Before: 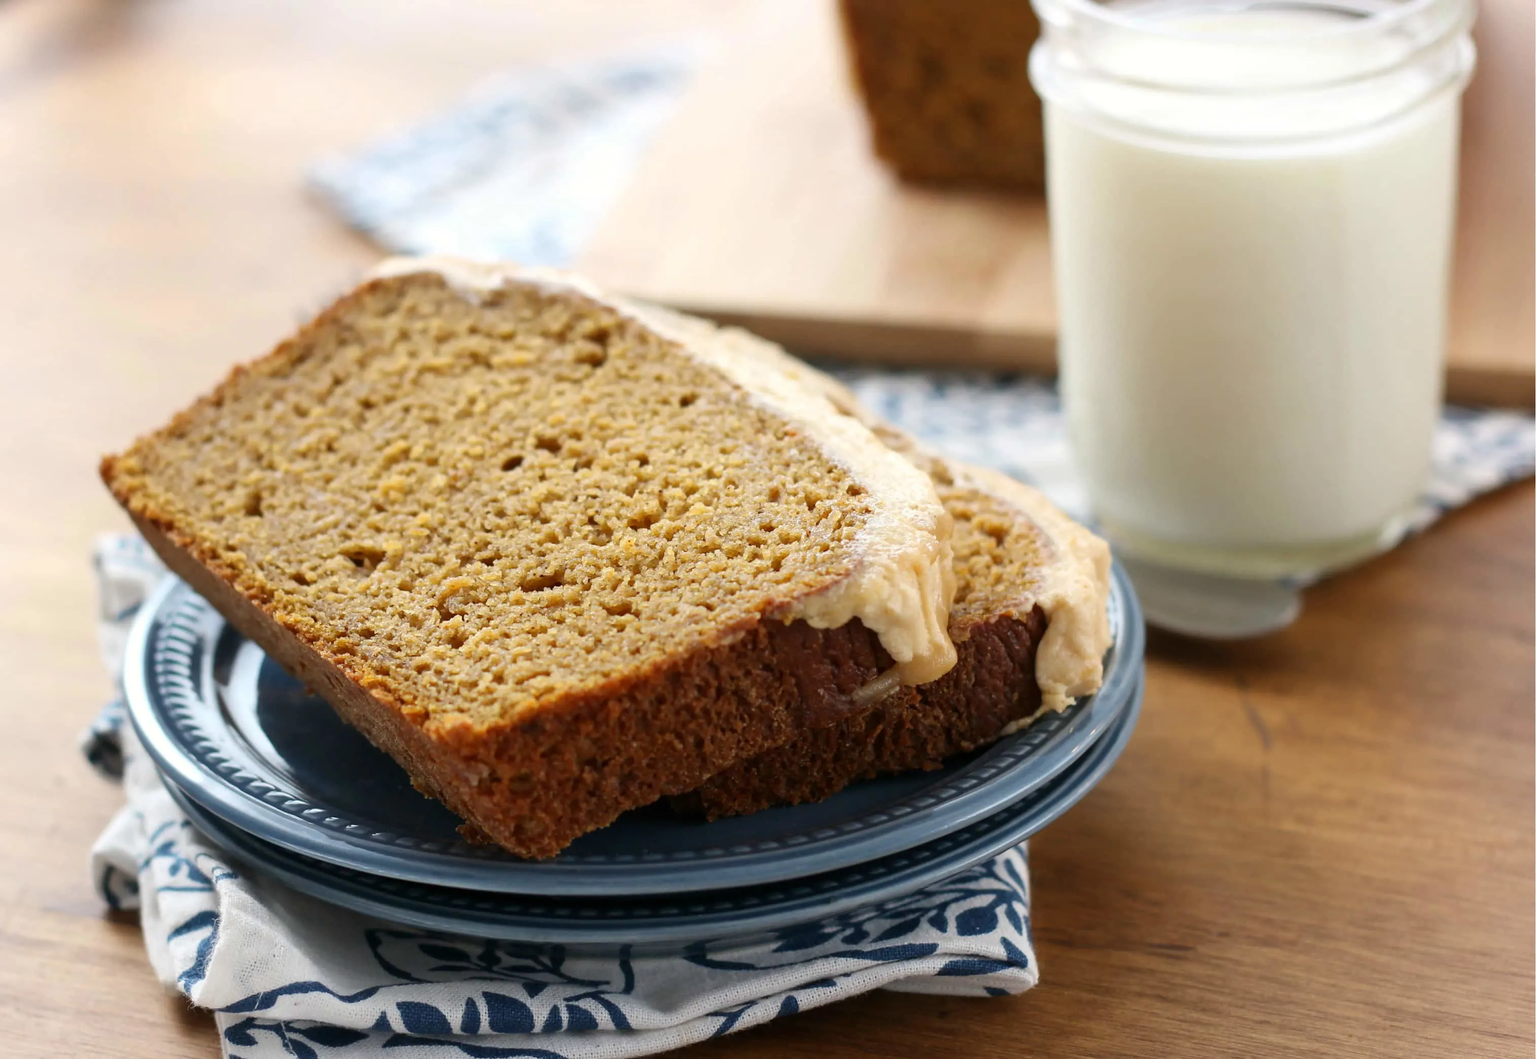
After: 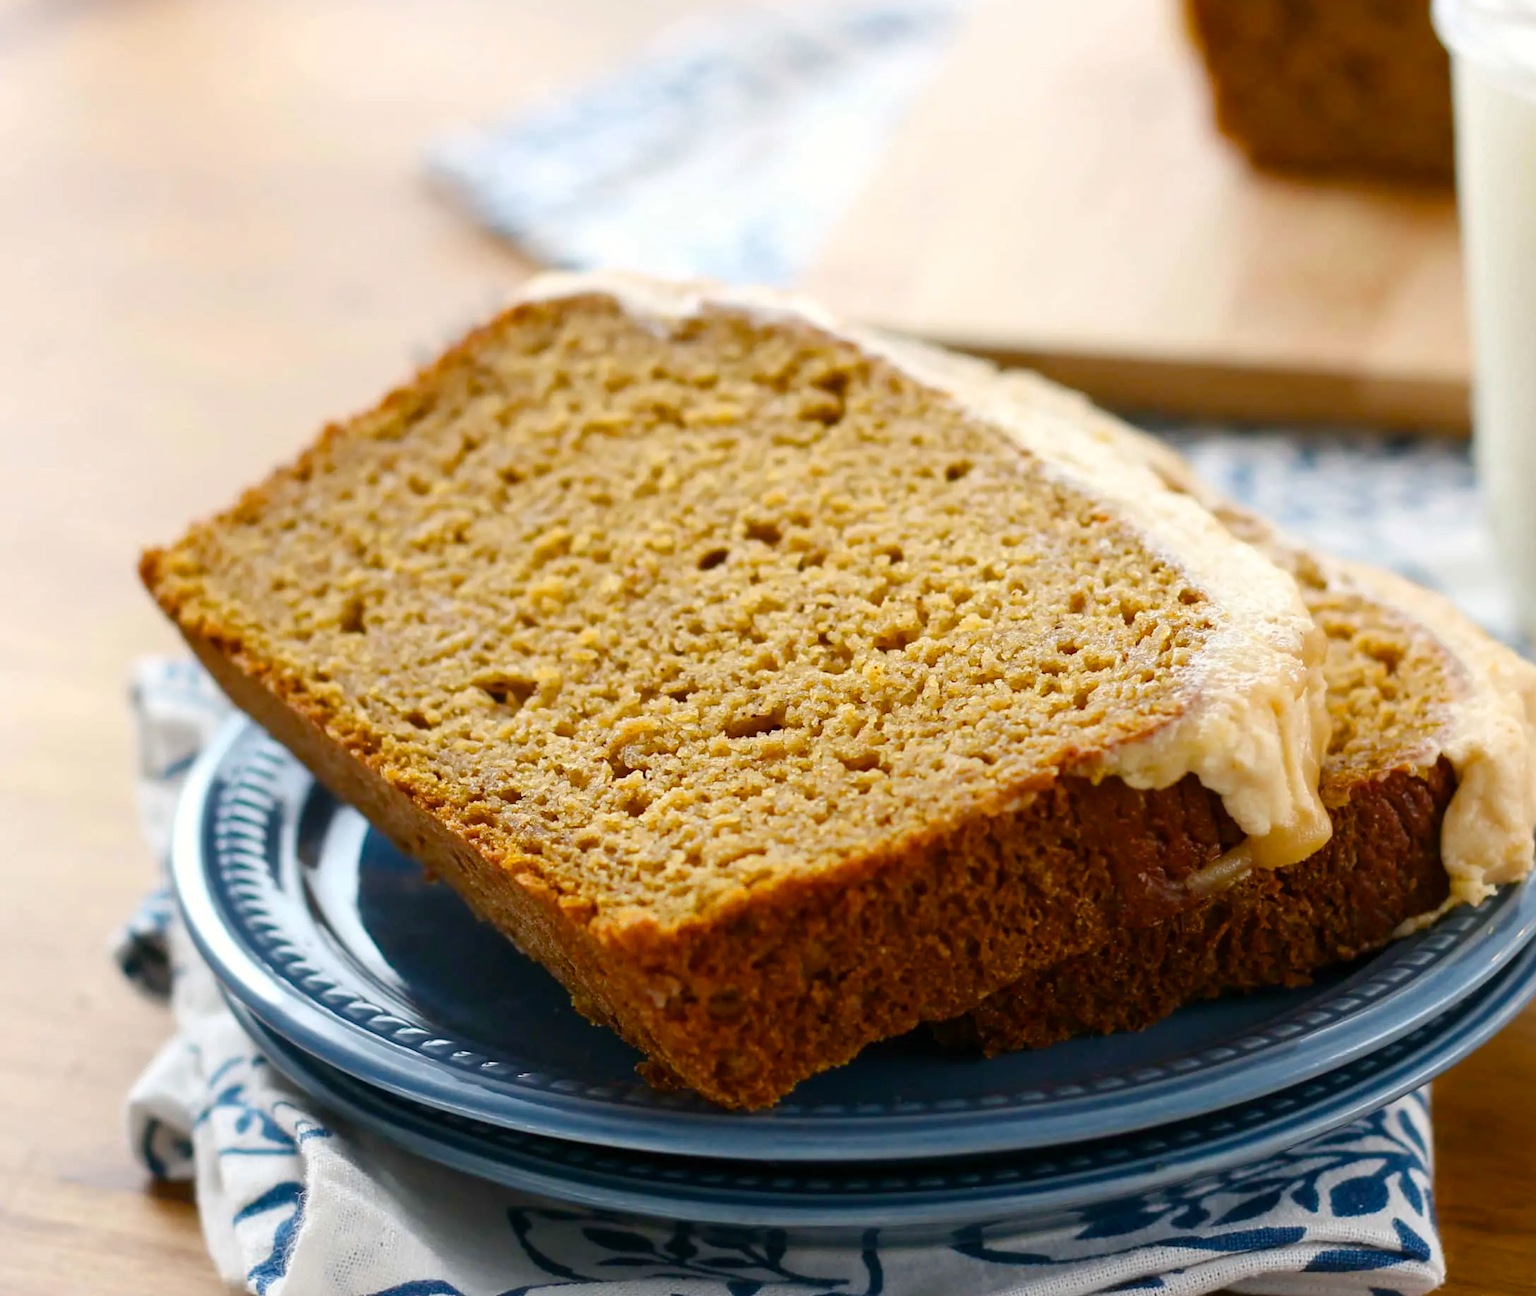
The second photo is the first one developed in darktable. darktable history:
color balance rgb: perceptual saturation grading › global saturation 35%, perceptual saturation grading › highlights -30%, perceptual saturation grading › shadows 35%, perceptual brilliance grading › global brilliance 3%, perceptual brilliance grading › highlights -3%, perceptual brilliance grading › shadows 3%
crop: top 5.803%, right 27.864%, bottom 5.804%
